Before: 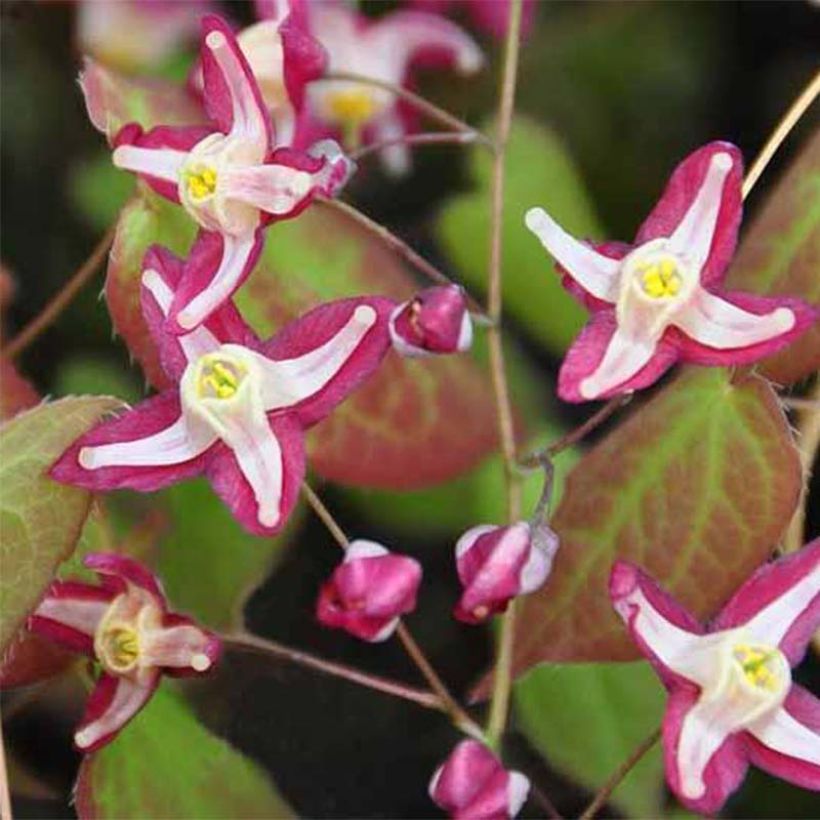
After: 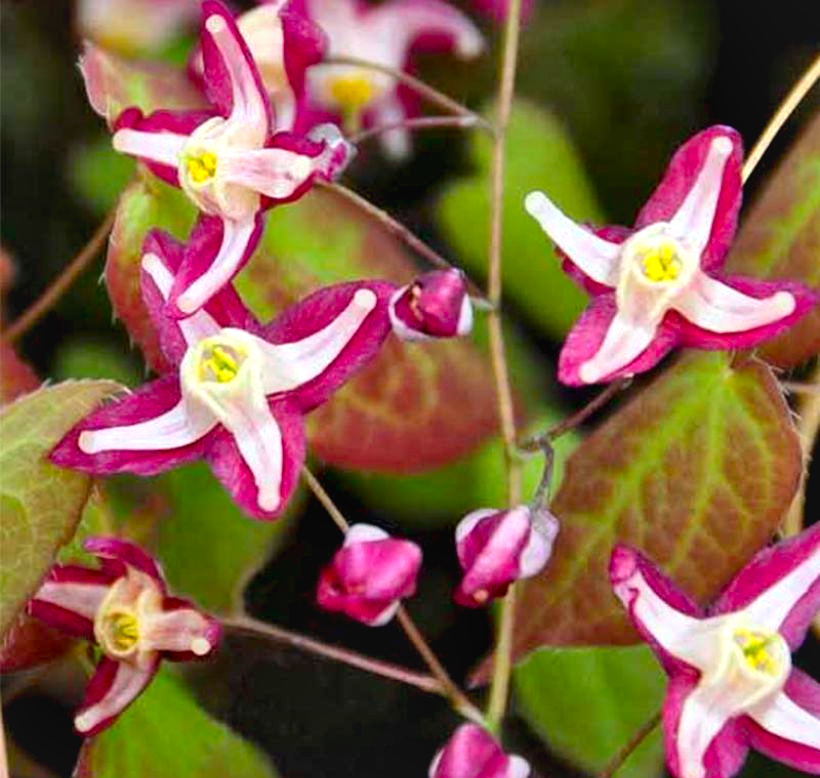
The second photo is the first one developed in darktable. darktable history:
exposure: black level correction 0.009, exposure 0.122 EV, compensate highlight preservation false
local contrast: mode bilateral grid, contrast 20, coarseness 50, detail 158%, midtone range 0.2
crop and rotate: top 2.034%, bottom 3.079%
color balance rgb: global offset › luminance 0.726%, perceptual saturation grading › global saturation 25.244%
